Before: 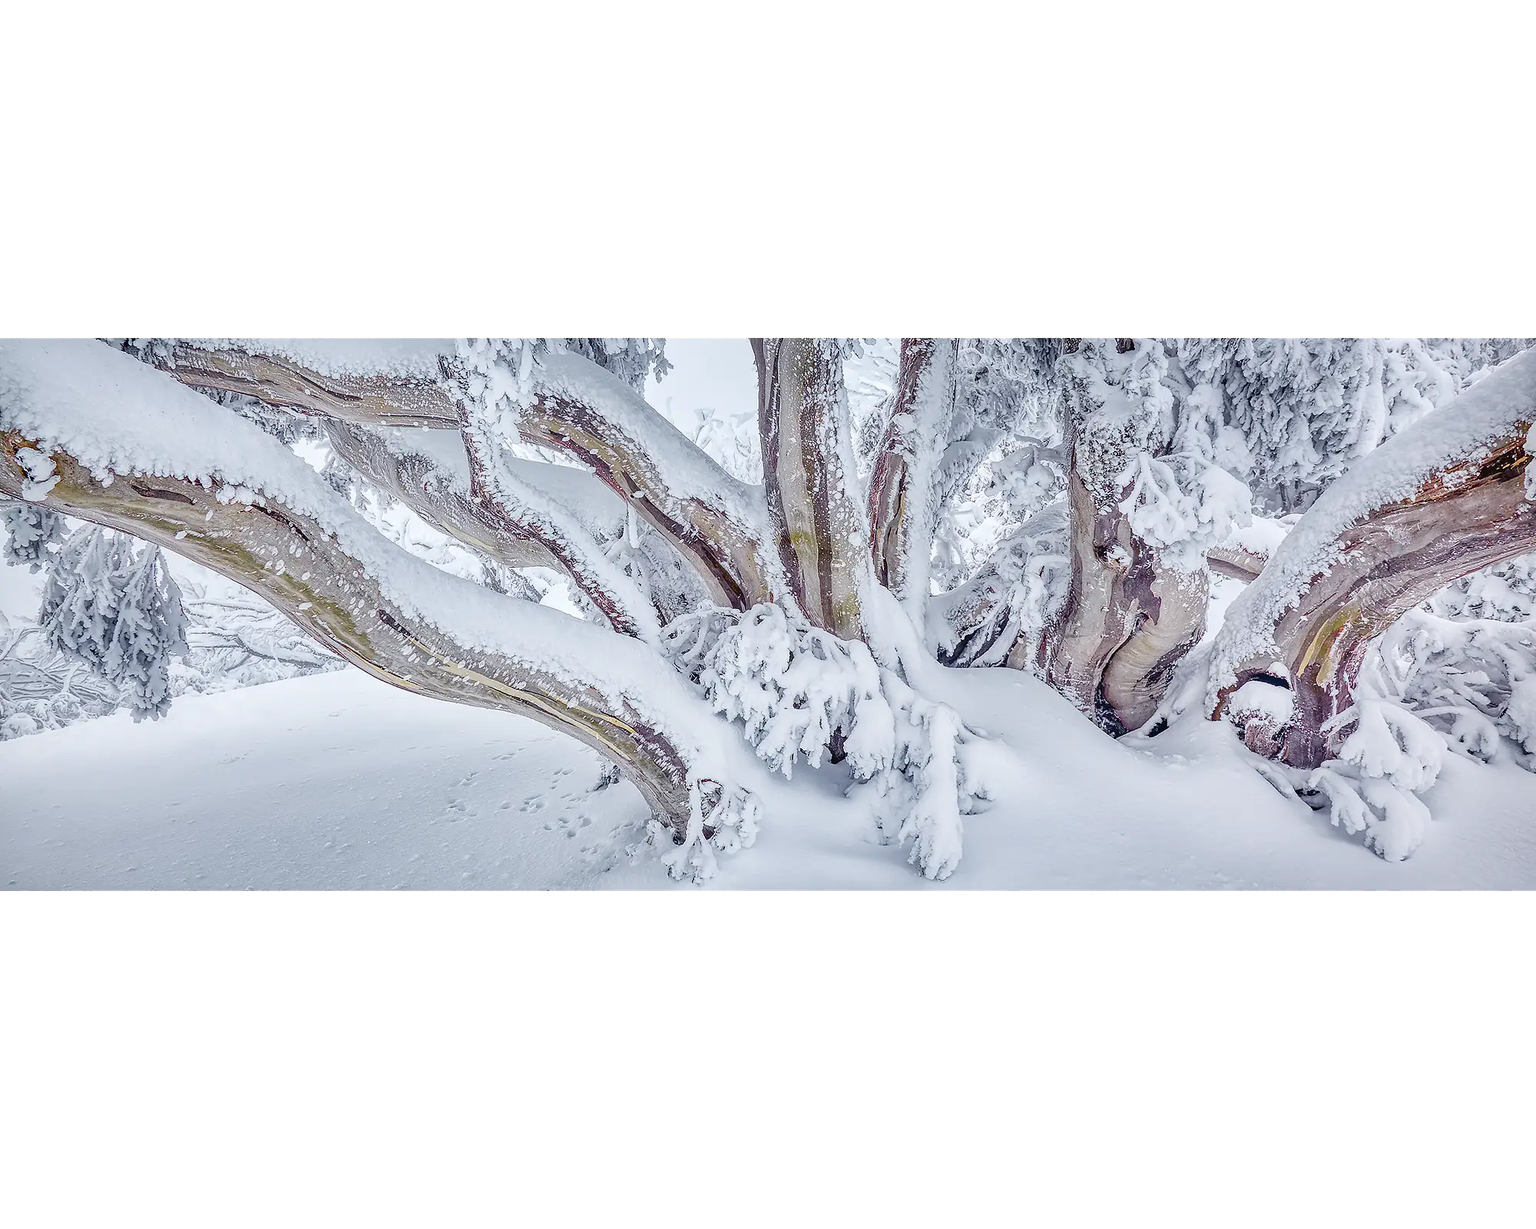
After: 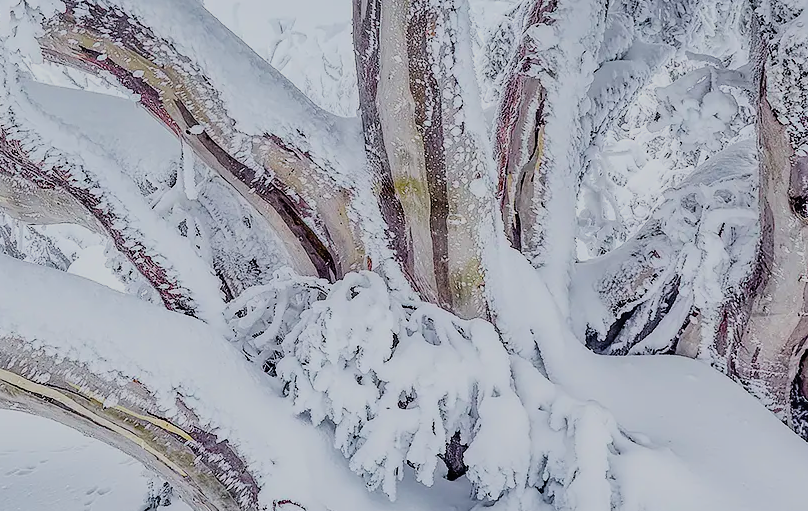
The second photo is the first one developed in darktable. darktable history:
crop: left 31.751%, top 32.172%, right 27.8%, bottom 35.83%
filmic rgb: black relative exposure -7.15 EV, white relative exposure 5.36 EV, hardness 3.02, color science v6 (2022)
